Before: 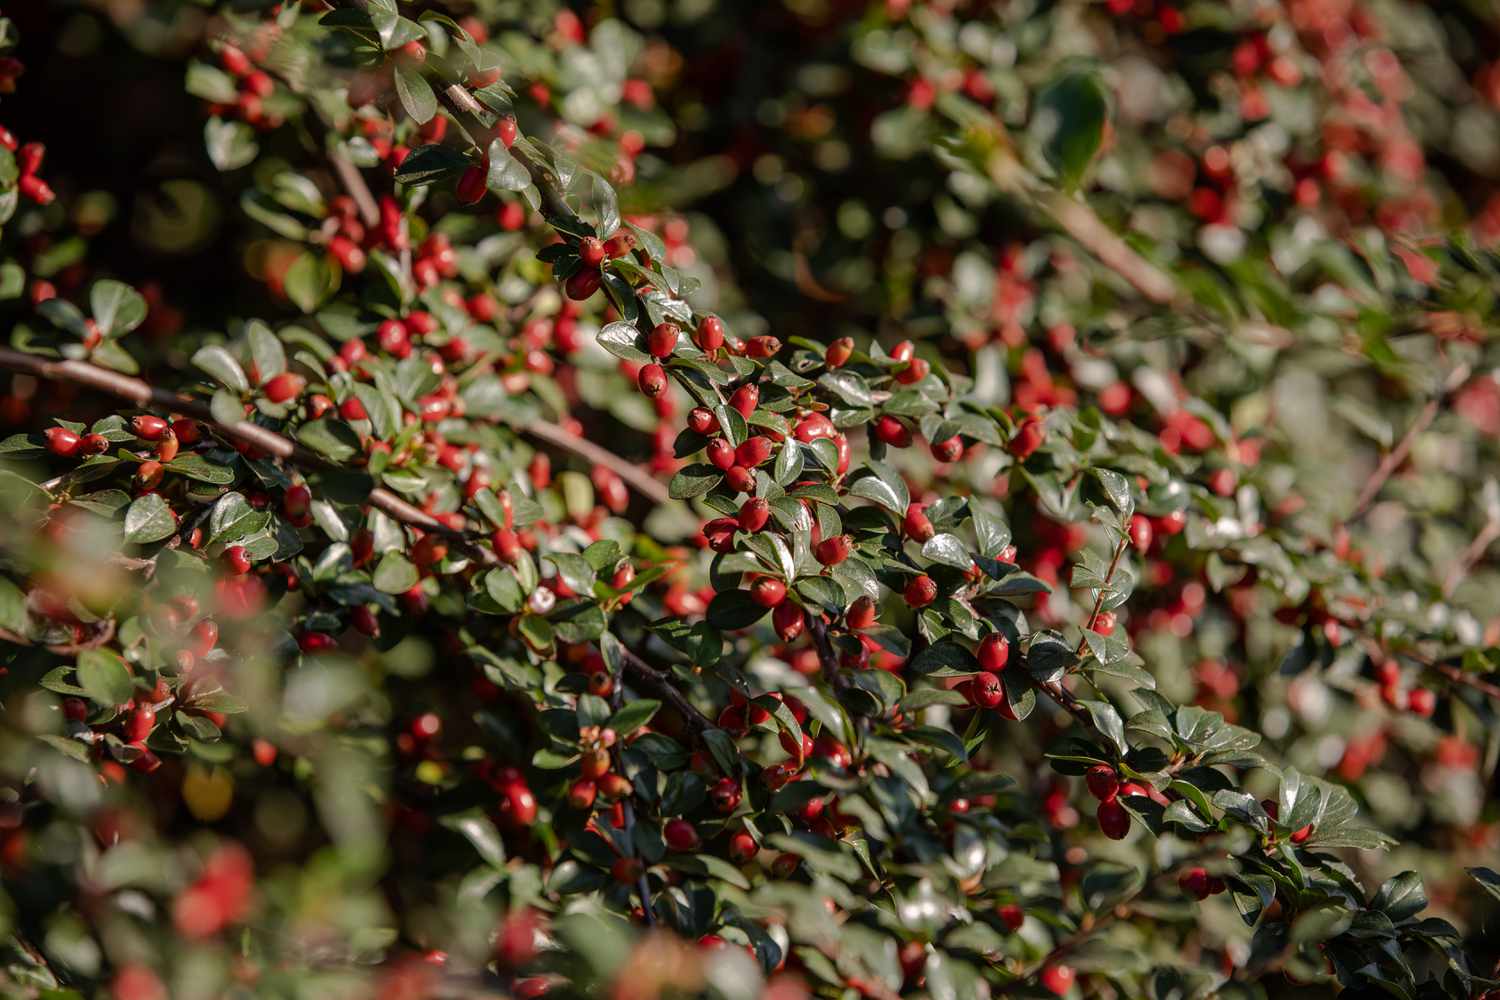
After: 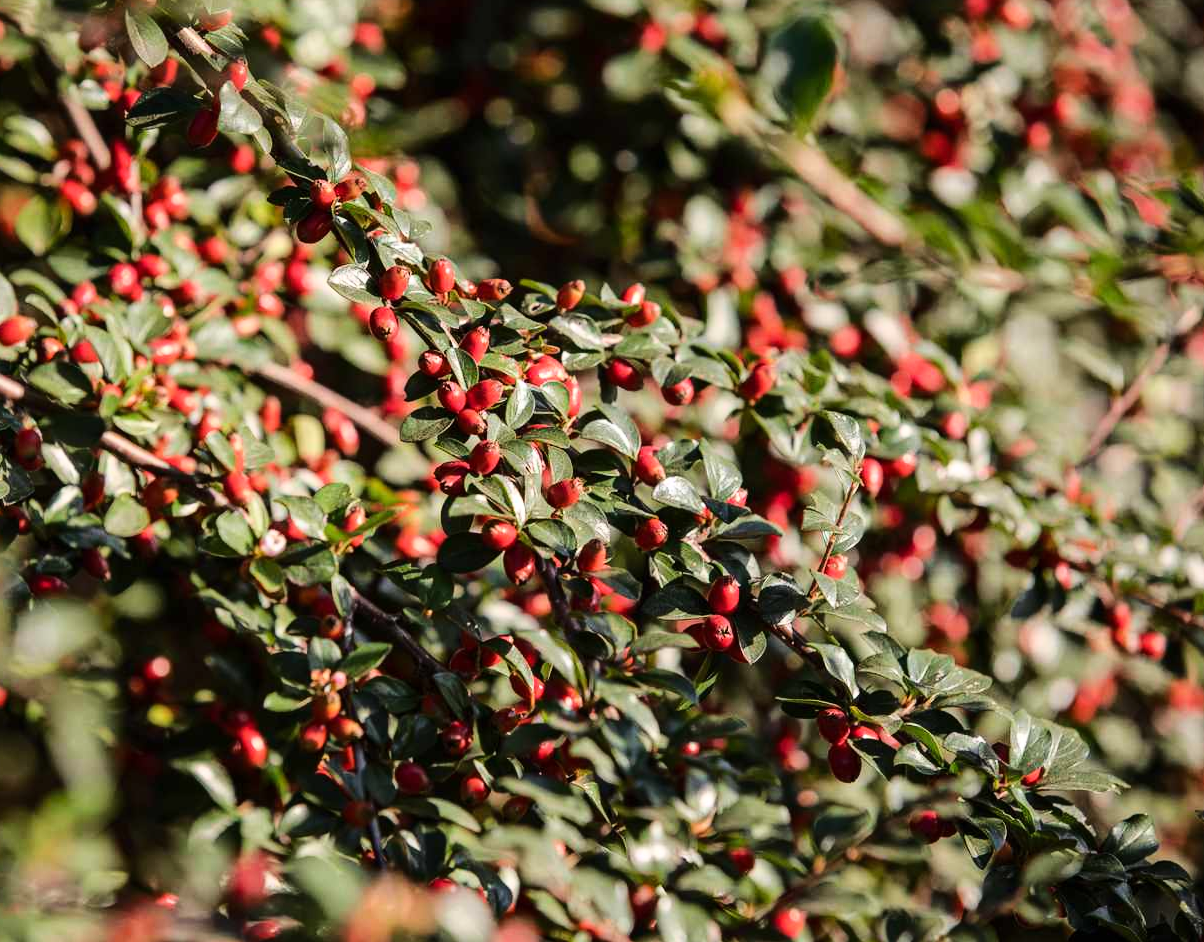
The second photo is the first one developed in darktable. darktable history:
crop and rotate: left 17.959%, top 5.771%, right 1.742%
base curve: curves: ch0 [(0, 0) (0.028, 0.03) (0.121, 0.232) (0.46, 0.748) (0.859, 0.968) (1, 1)]
